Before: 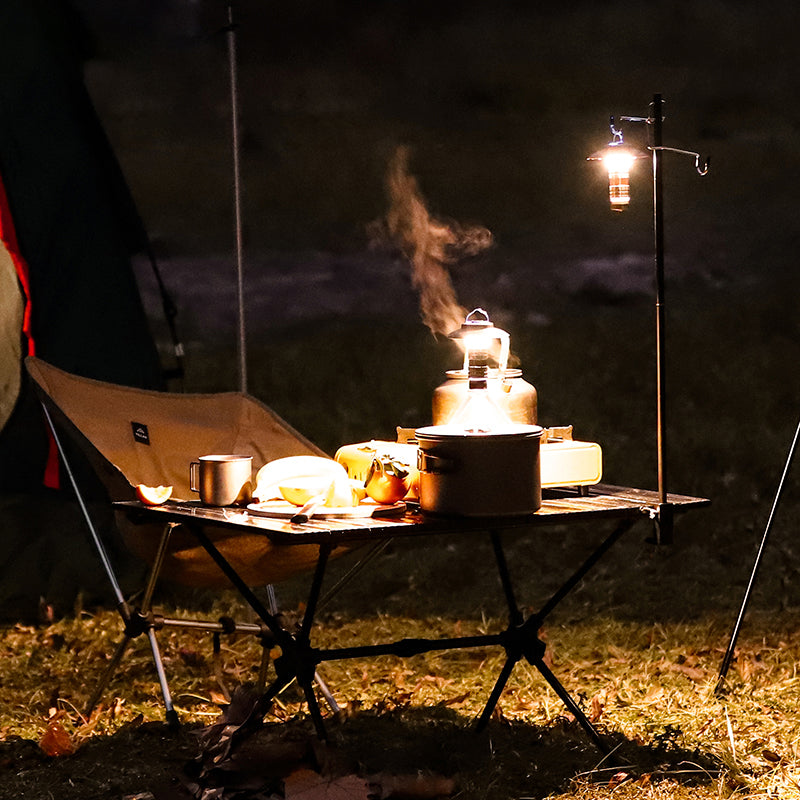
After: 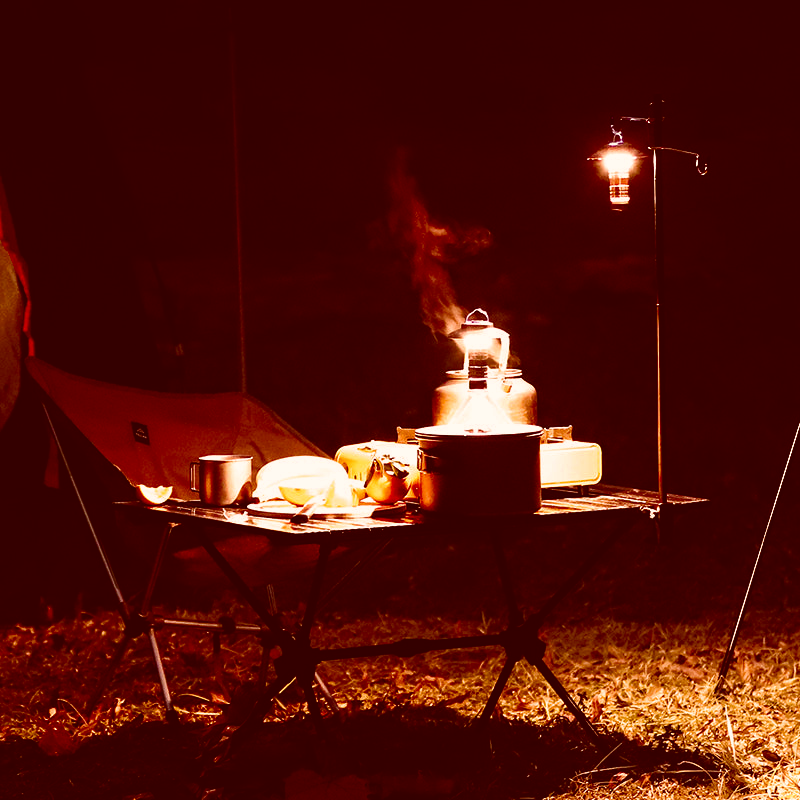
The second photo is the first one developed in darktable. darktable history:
shadows and highlights: shadows -52.68, highlights 87.9, soften with gaussian
color correction: highlights a* 9.51, highlights b* 8.86, shadows a* 39.93, shadows b* 39.91, saturation 0.811
